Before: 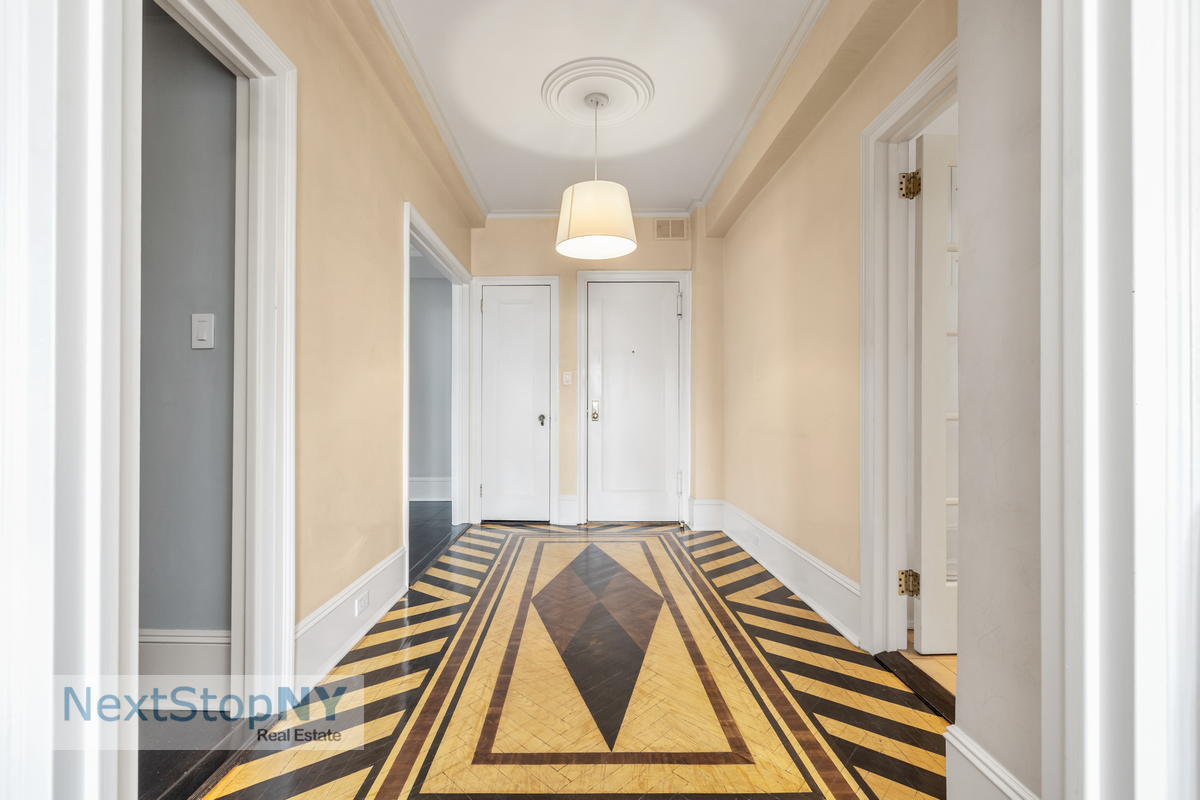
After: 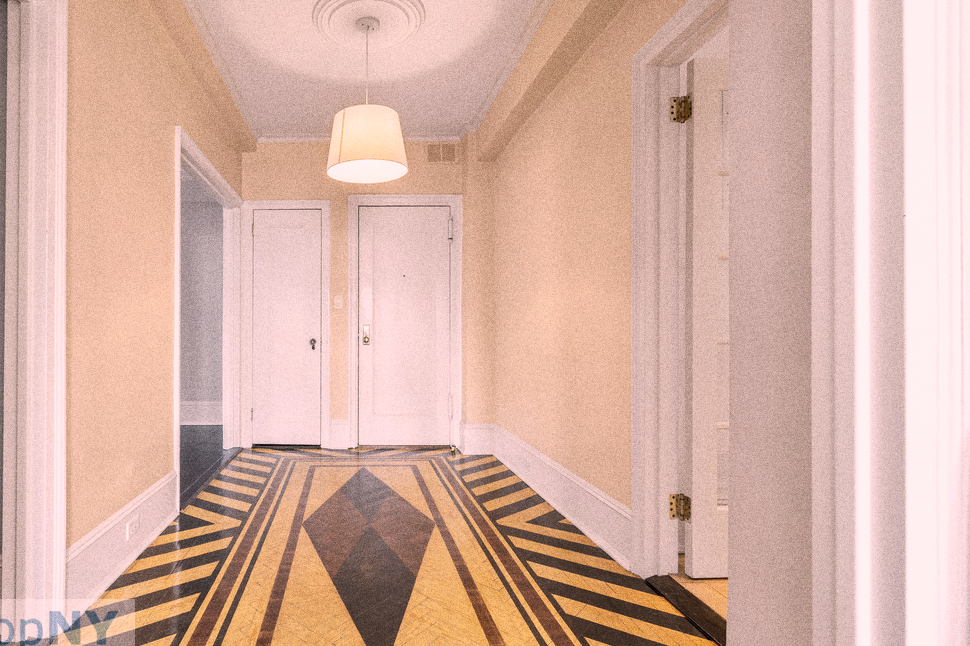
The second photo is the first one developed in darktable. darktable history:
grain: coarseness 0.09 ISO, strength 40%
crop: left 19.159%, top 9.58%, bottom 9.58%
color correction: highlights a* 14.52, highlights b* 4.84
